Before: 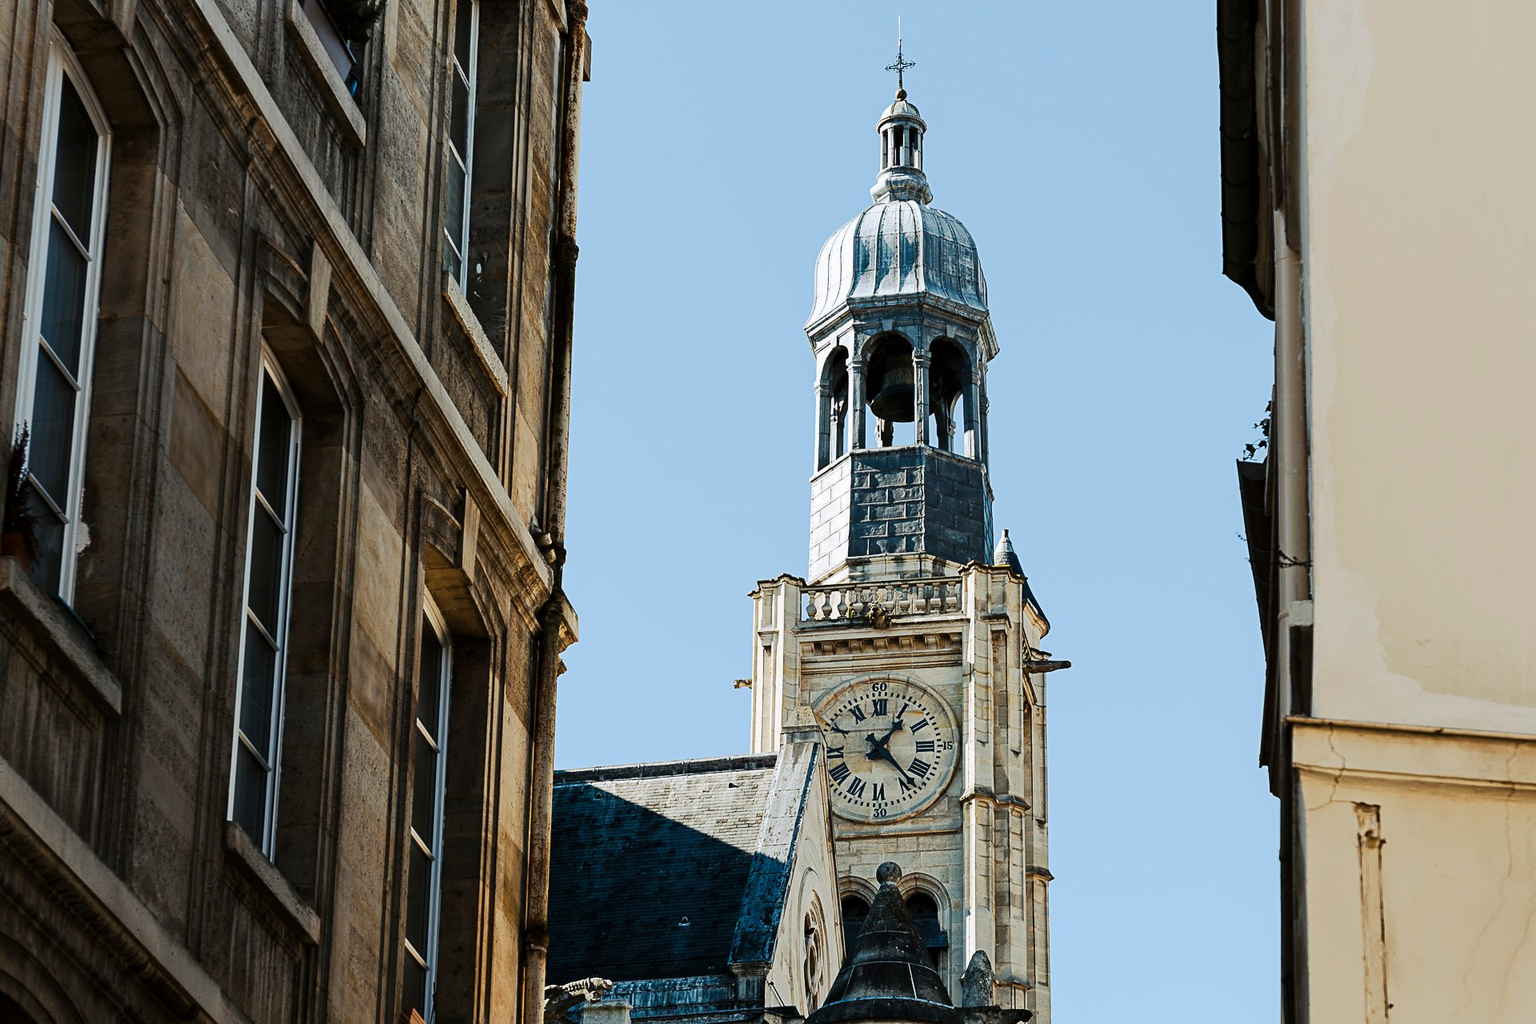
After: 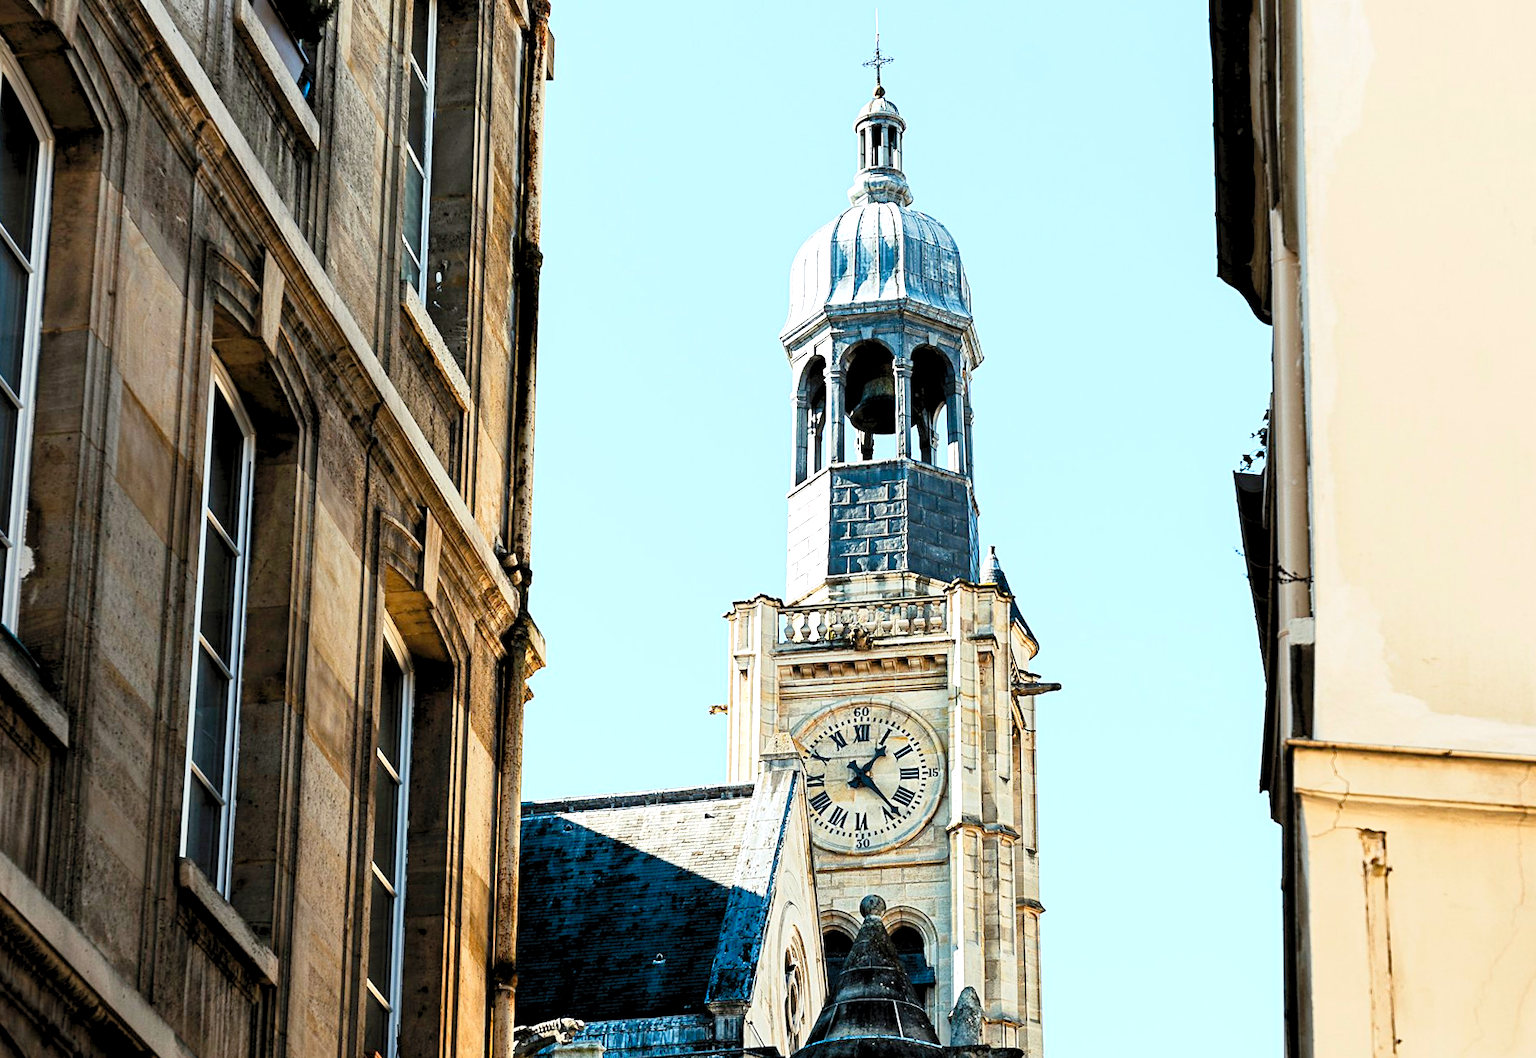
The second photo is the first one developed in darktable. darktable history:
crop and rotate: left 3.238%
levels: levels [0.036, 0.364, 0.827]
rotate and perspective: rotation -0.45°, automatic cropping original format, crop left 0.008, crop right 0.992, crop top 0.012, crop bottom 0.988
